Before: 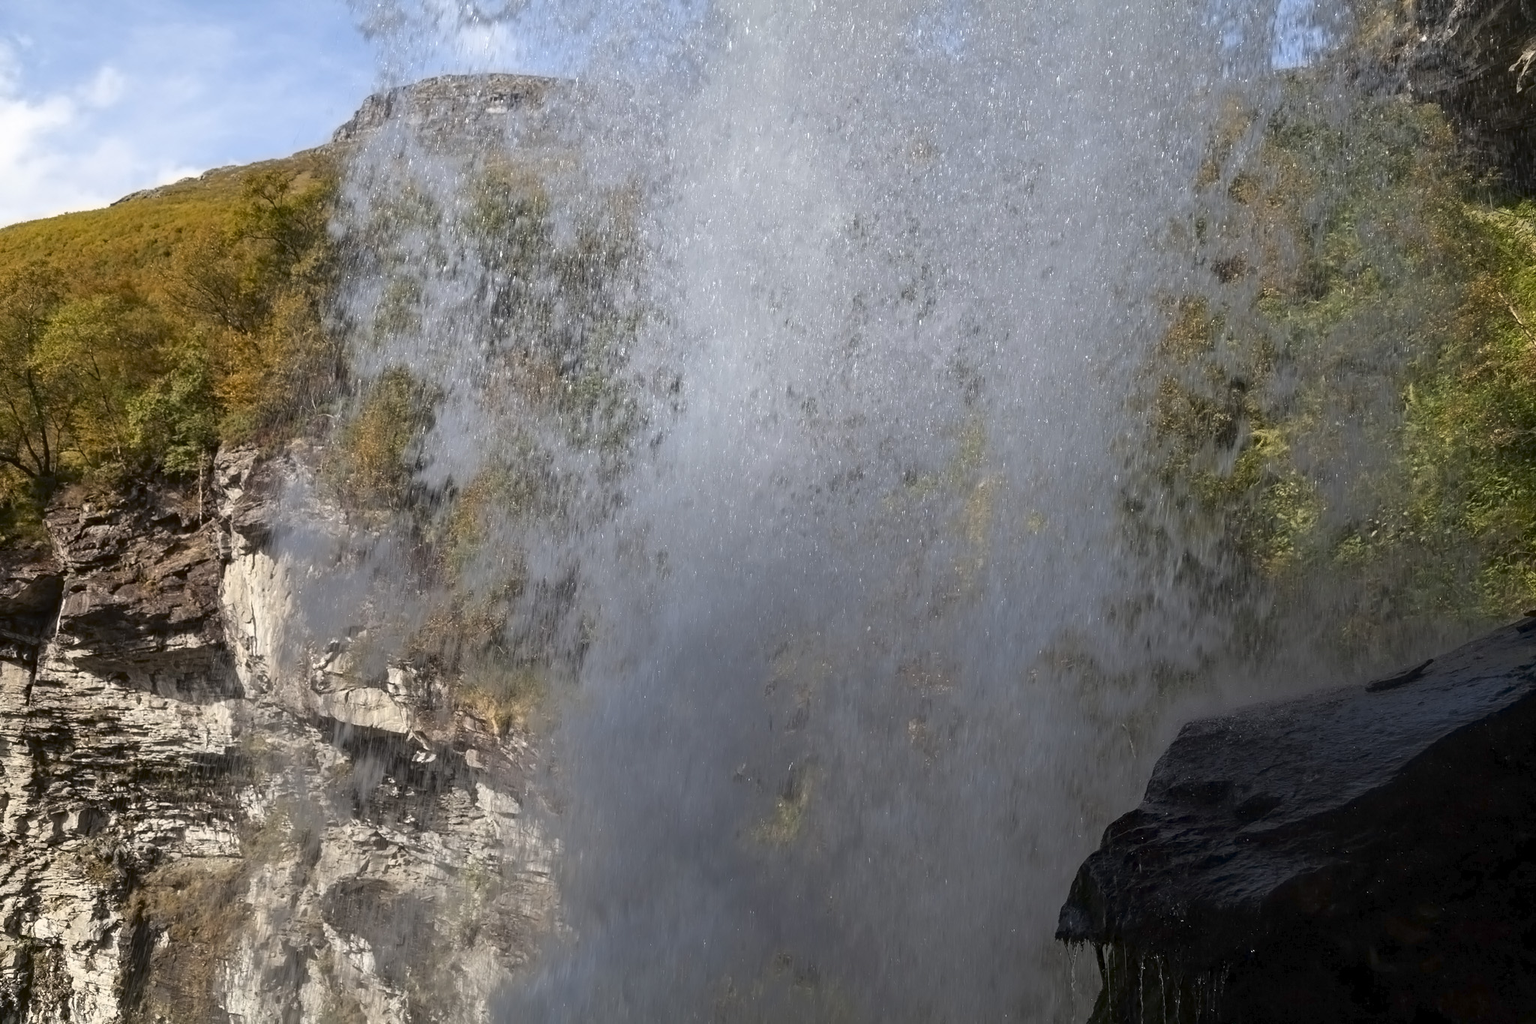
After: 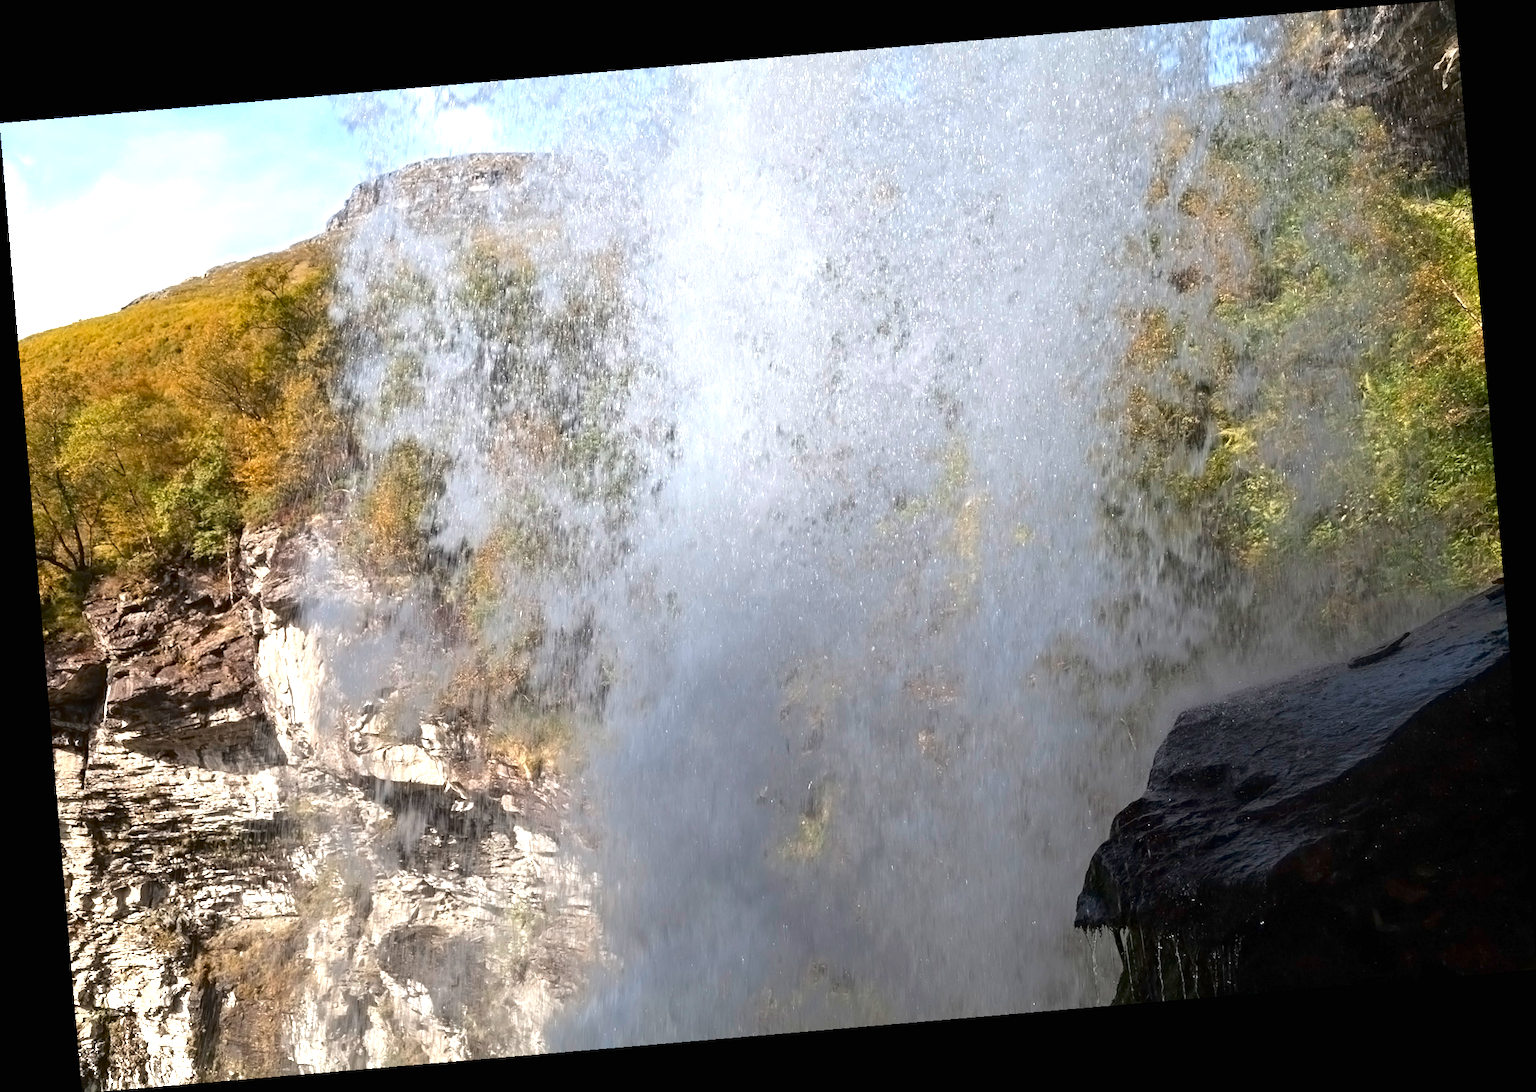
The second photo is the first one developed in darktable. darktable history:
exposure: black level correction 0, exposure 1 EV, compensate highlight preservation false
rotate and perspective: rotation -4.86°, automatic cropping off
